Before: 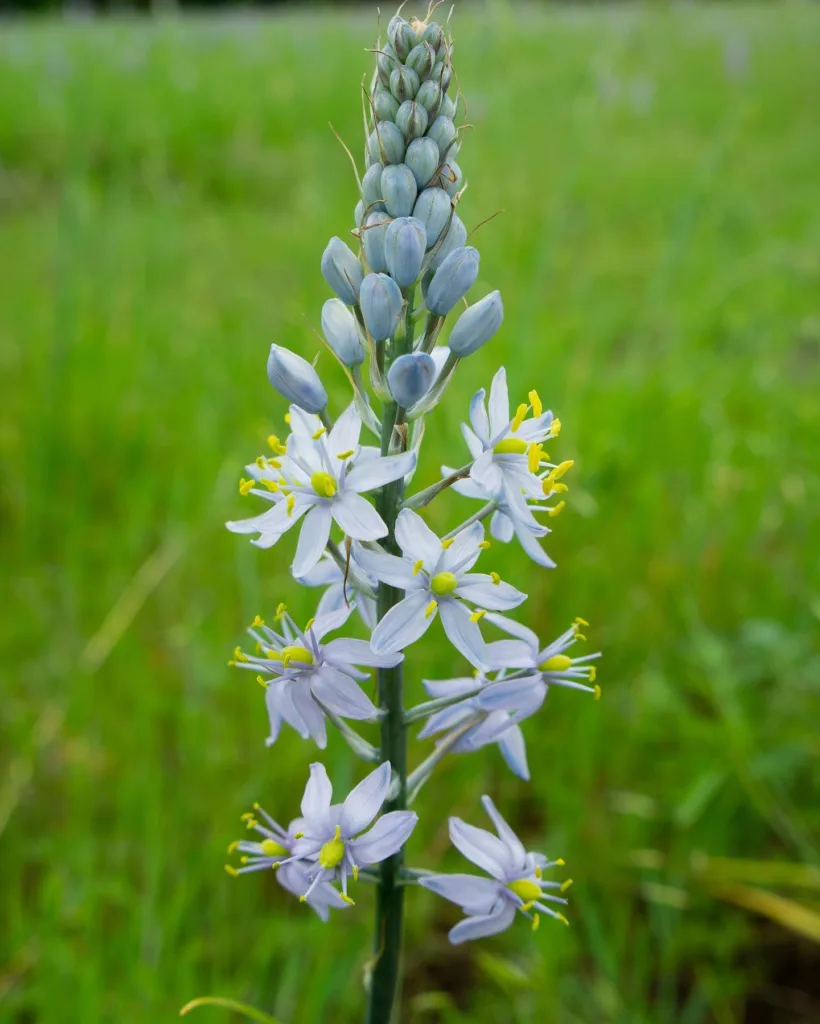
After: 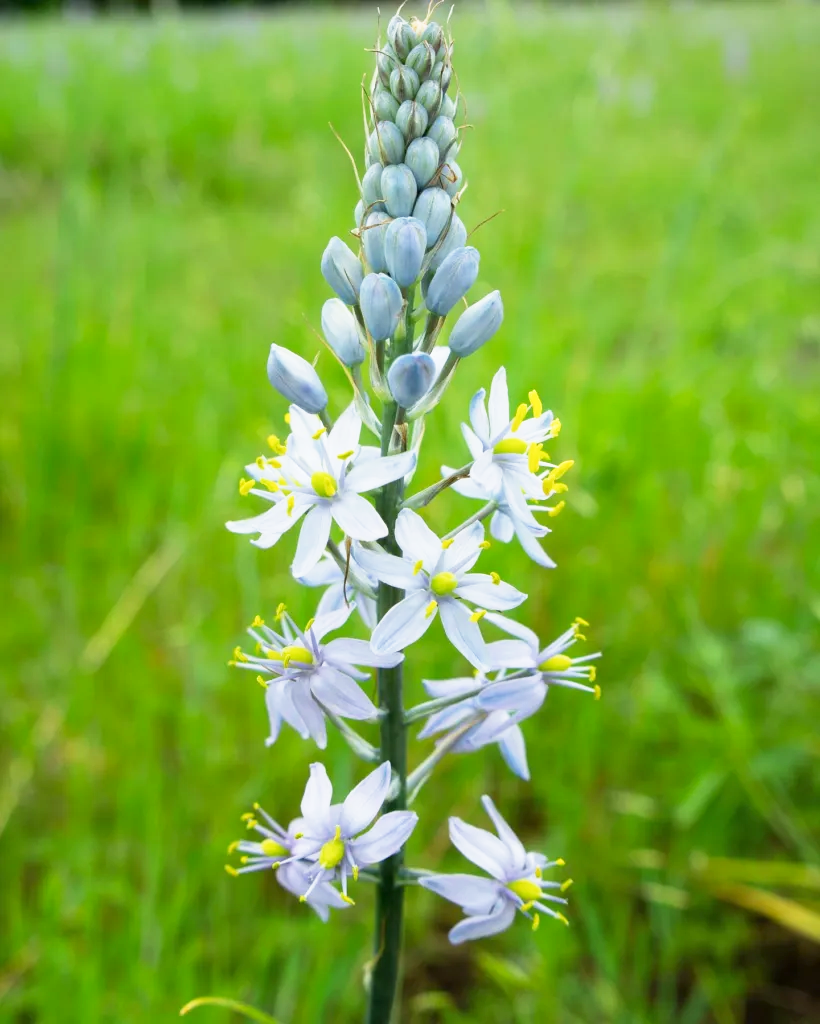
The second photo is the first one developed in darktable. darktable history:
base curve: curves: ch0 [(0, 0) (0.579, 0.807) (1, 1)], preserve colors none
exposure: exposure 0.13 EV, compensate highlight preservation false
